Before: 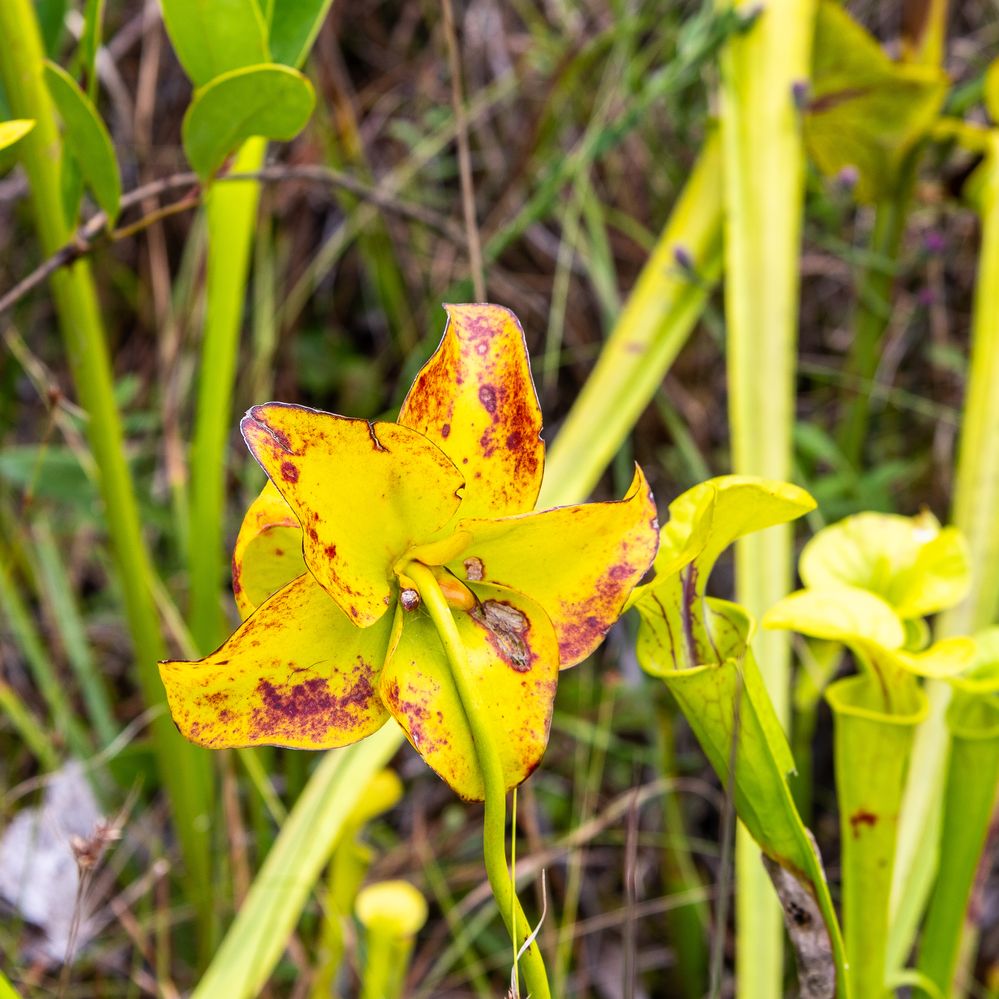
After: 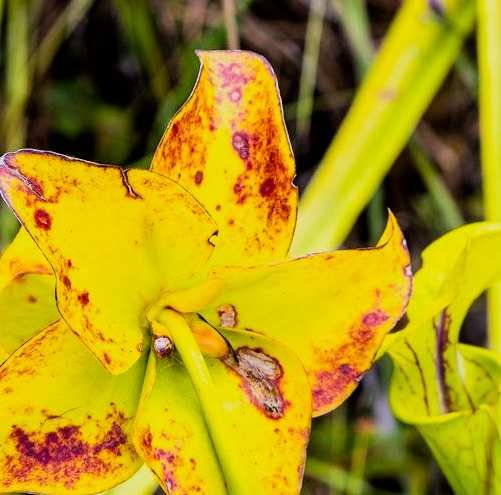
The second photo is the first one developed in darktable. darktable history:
filmic rgb: black relative exposure -5.13 EV, white relative exposure 3.98 EV, hardness 2.9, contrast 1.297, highlights saturation mix -9.35%
crop: left 24.733%, top 25.368%, right 25.096%, bottom 25.038%
color balance rgb: perceptual saturation grading › global saturation 25.153%, global vibrance 4.896%, contrast 2.943%
